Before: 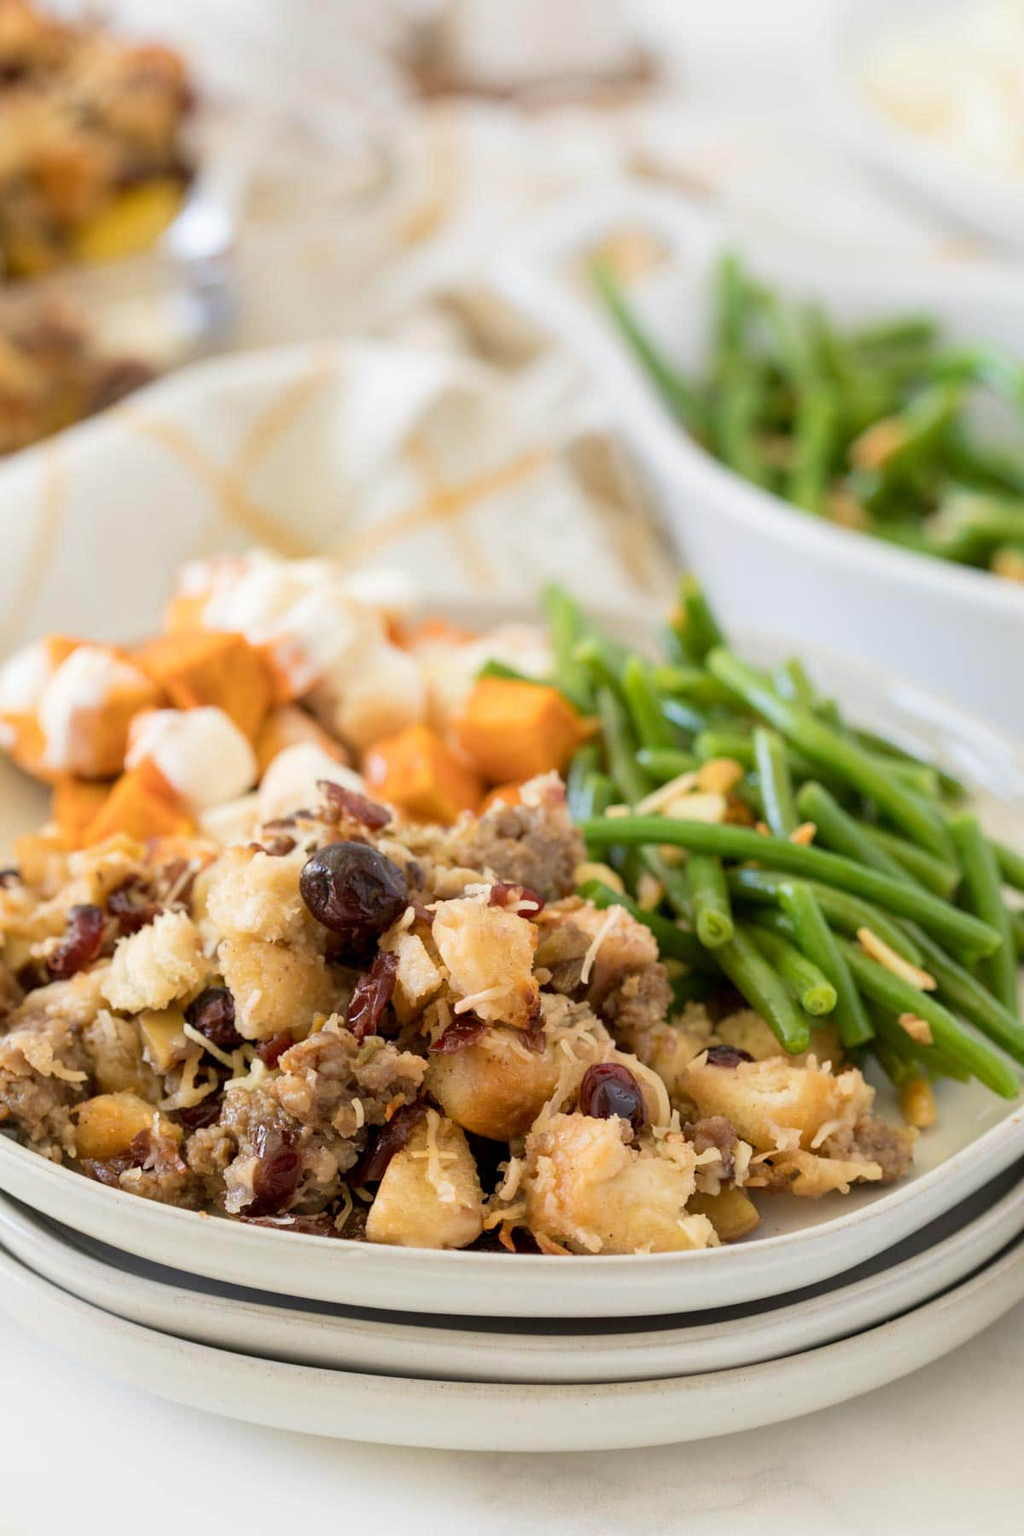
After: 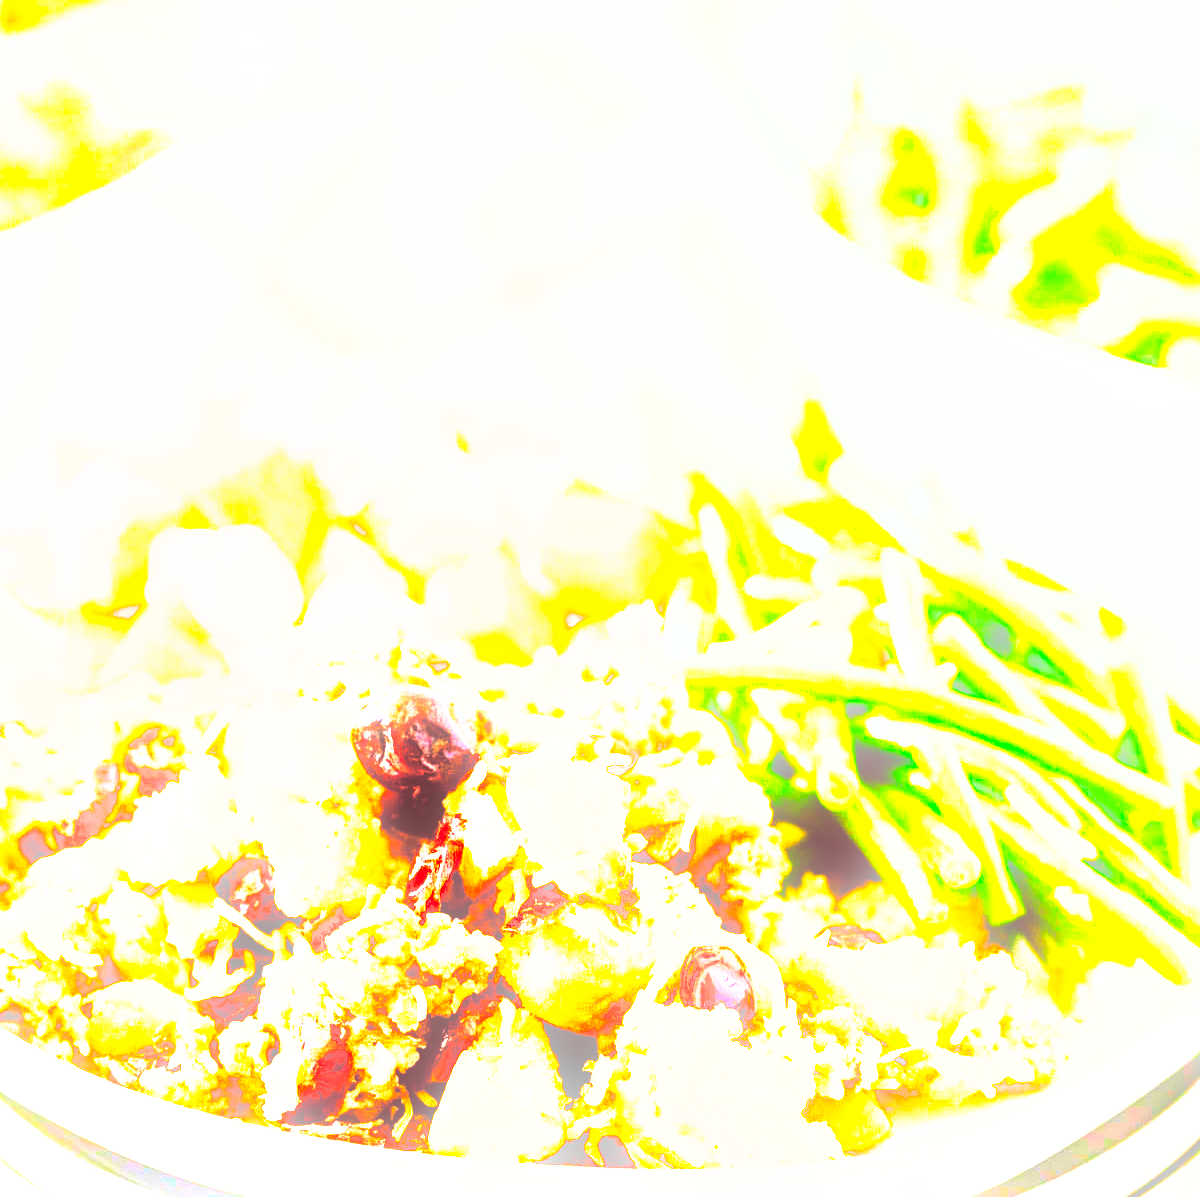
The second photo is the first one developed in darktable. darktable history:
tone curve: curves: ch0 [(0, 0) (0.003, 0) (0.011, 0.001) (0.025, 0.003) (0.044, 0.003) (0.069, 0.006) (0.1, 0.009) (0.136, 0.014) (0.177, 0.029) (0.224, 0.061) (0.277, 0.127) (0.335, 0.218) (0.399, 0.38) (0.468, 0.588) (0.543, 0.809) (0.623, 0.947) (0.709, 0.987) (0.801, 0.99) (0.898, 0.99) (1, 1)], preserve colors none
crop: top 16.727%, bottom 16.727%
exposure: black level correction 0, exposure 2.138 EV, compensate exposure bias true, compensate highlight preservation false
haze removal: on, module defaults
split-toning: highlights › hue 187.2°, highlights › saturation 0.83, balance -68.05, compress 56.43%
bloom: size 9%, threshold 100%, strength 7%
